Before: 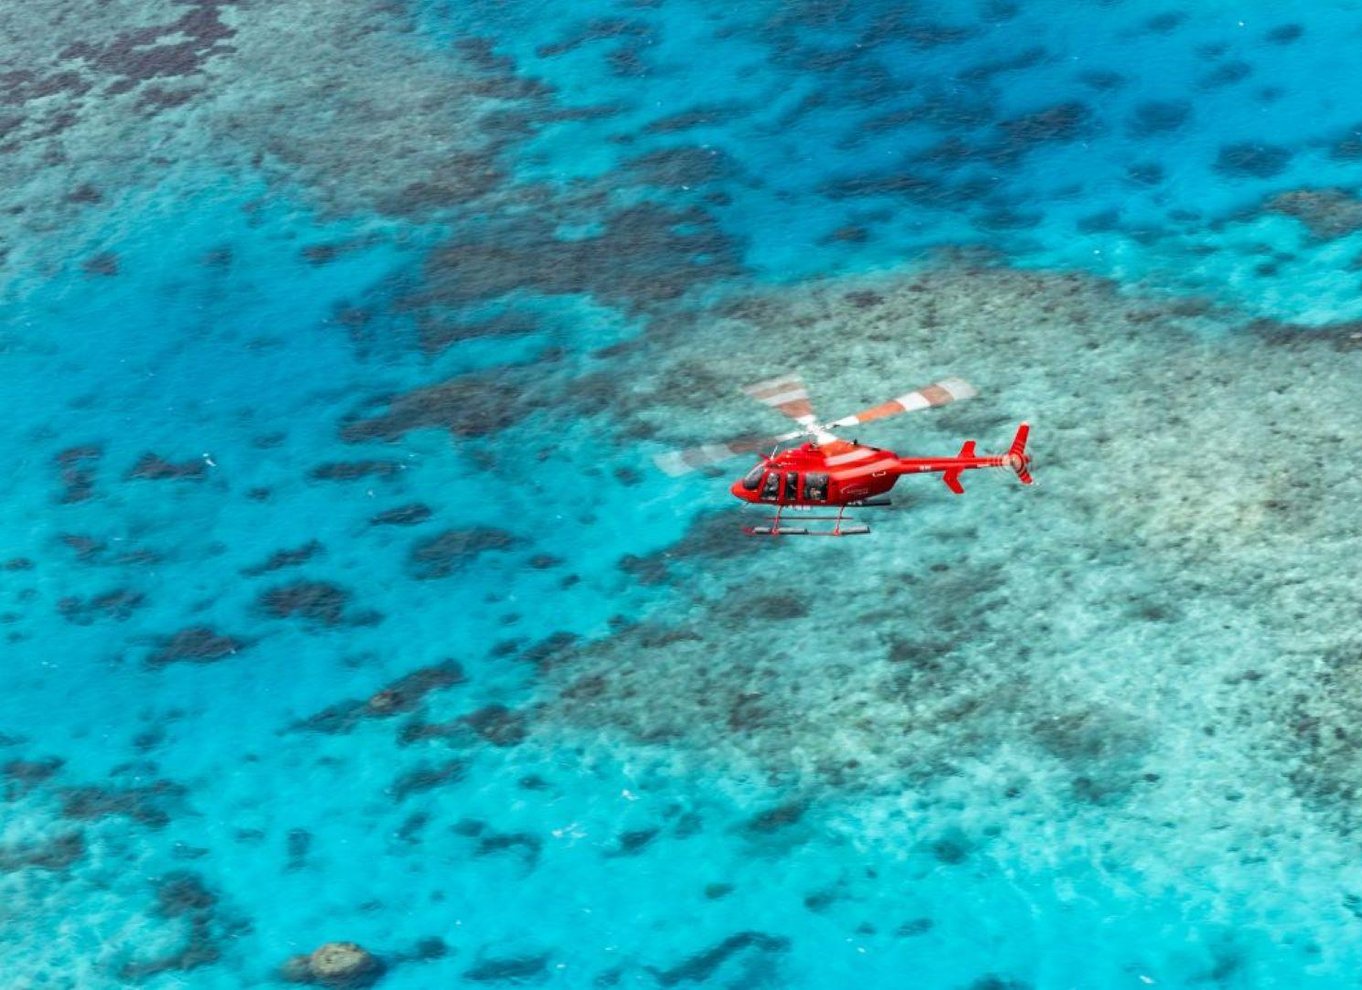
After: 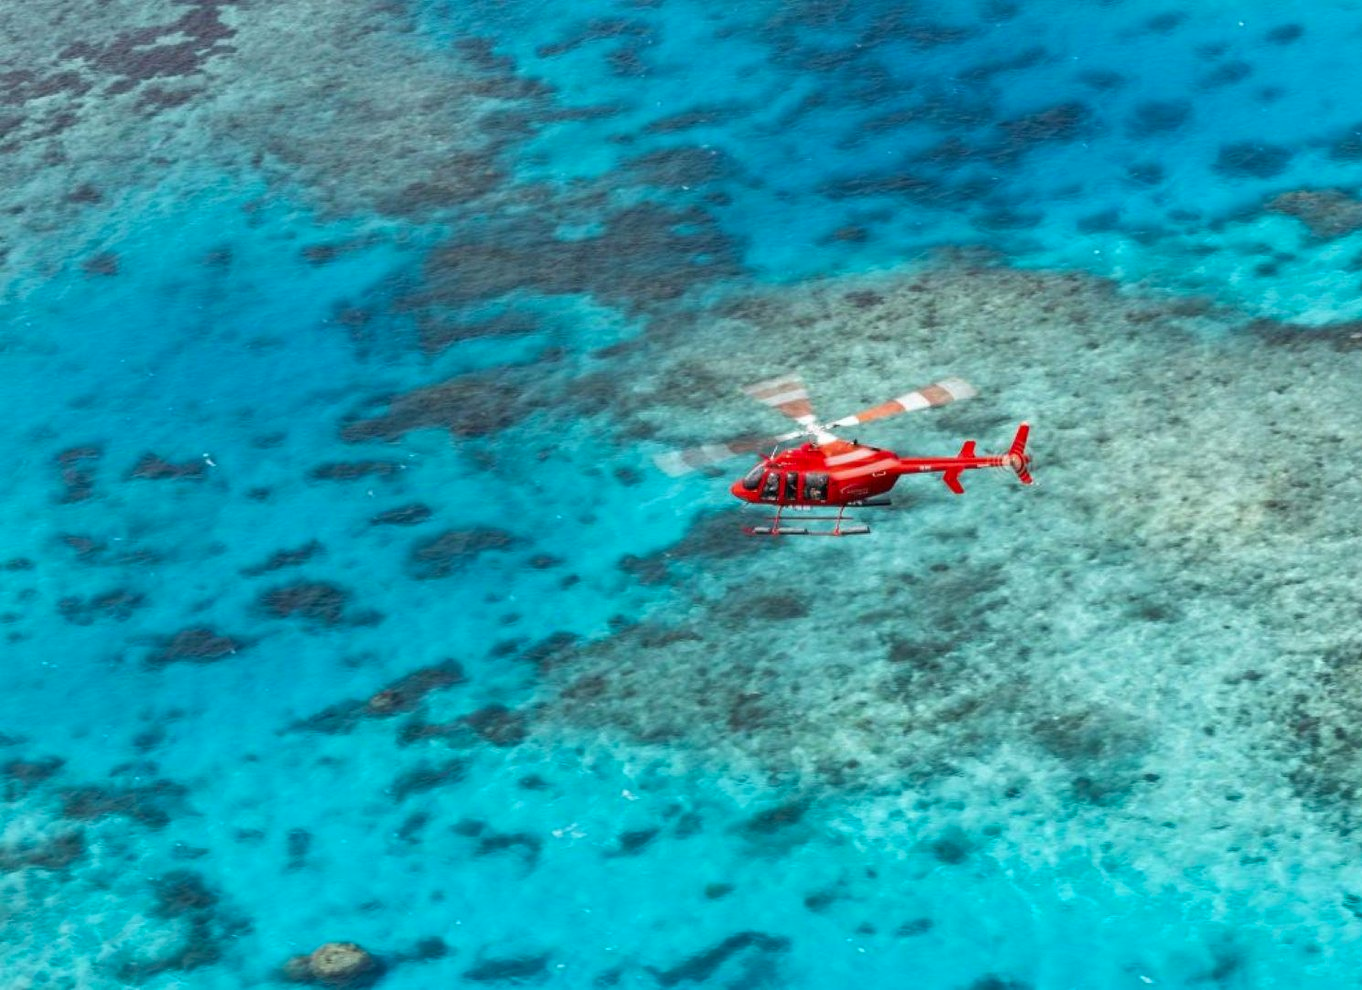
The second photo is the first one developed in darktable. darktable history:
shadows and highlights: radius 336.07, shadows 28.54, soften with gaussian
